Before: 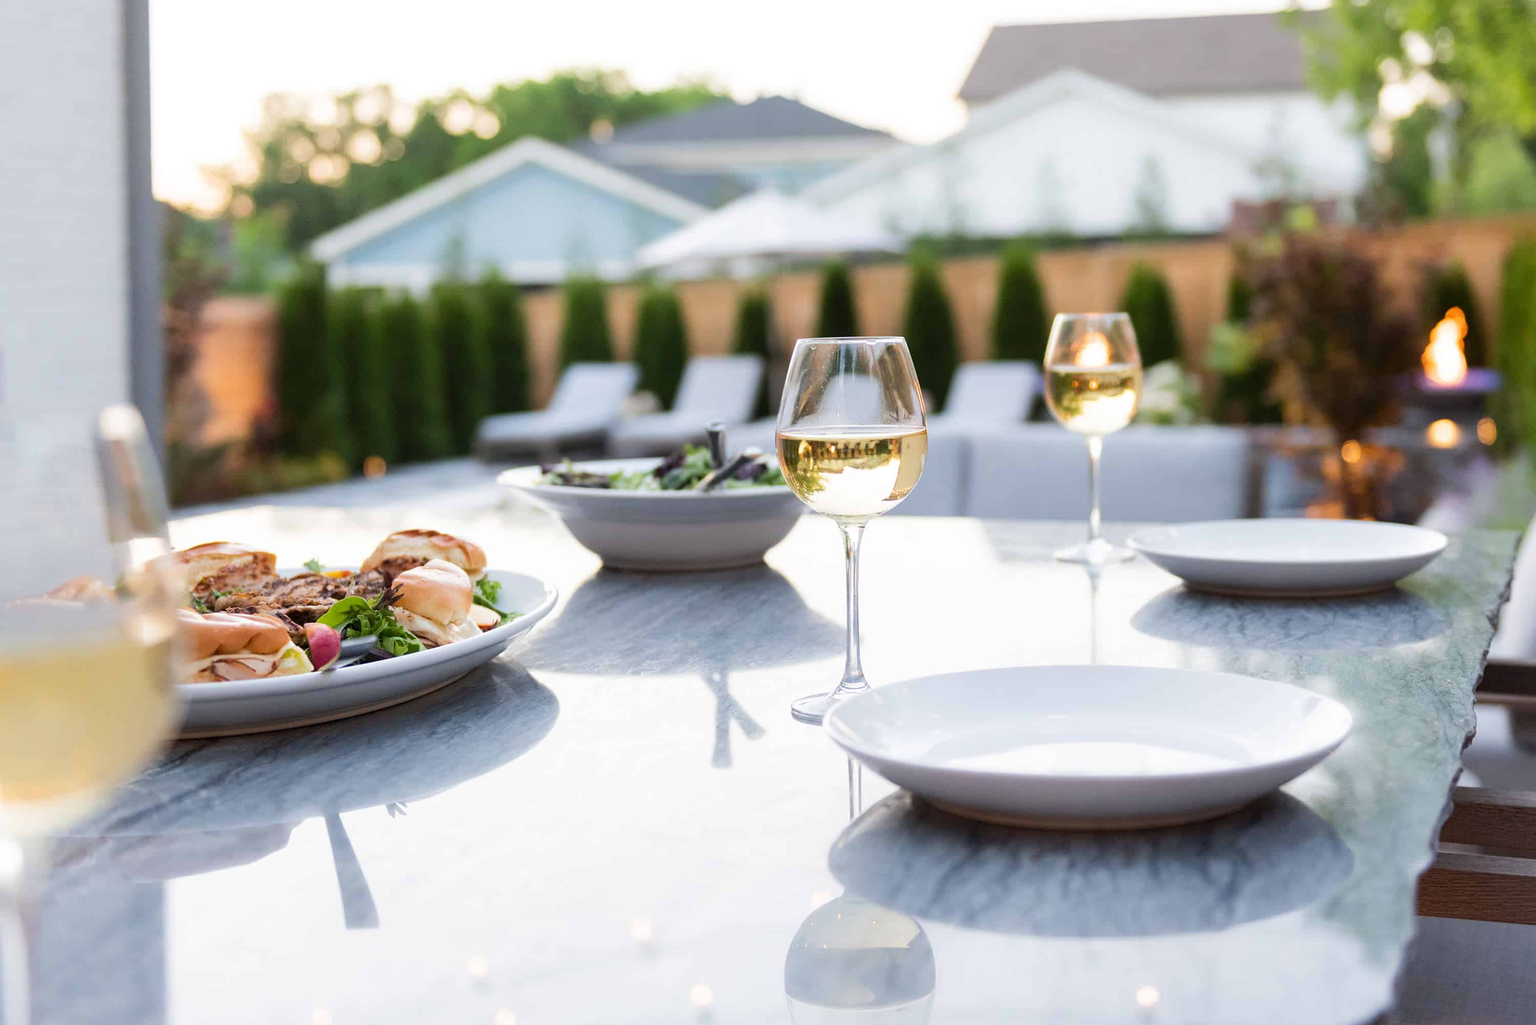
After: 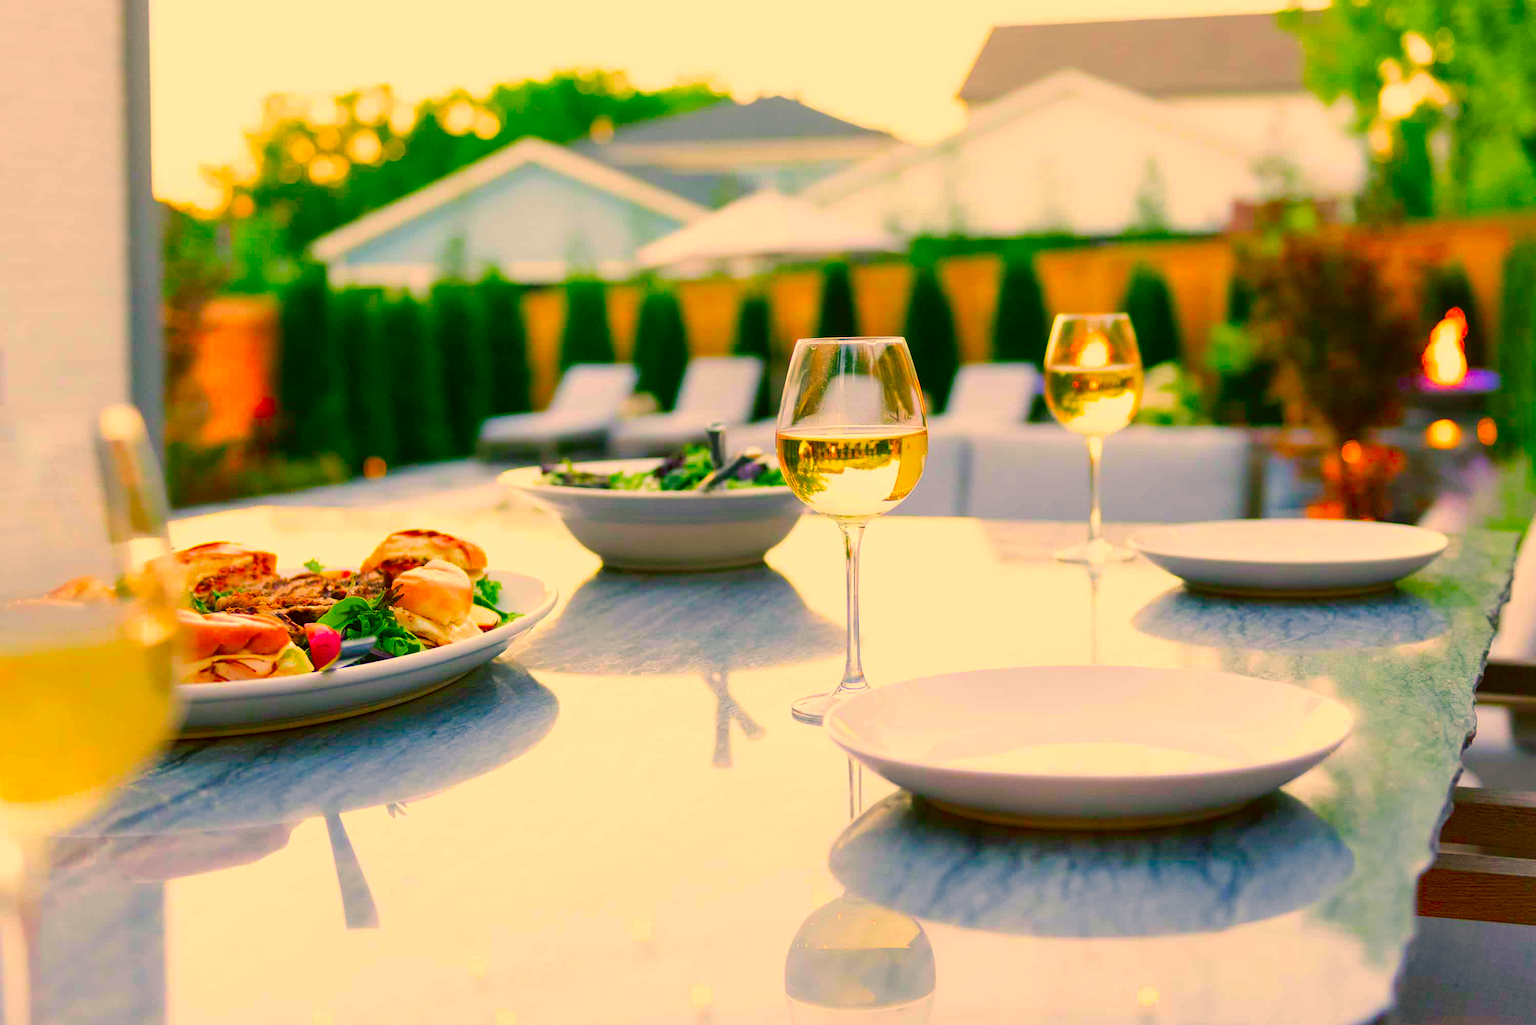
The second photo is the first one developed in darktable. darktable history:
color balance rgb: power › luminance -7.615%, power › chroma 2.298%, power › hue 221.2°, highlights gain › chroma 0.231%, highlights gain › hue 330.91°, linear chroma grading › global chroma 8.161%, perceptual saturation grading › global saturation 45.909%, perceptual saturation grading › highlights -25.468%, perceptual saturation grading › shadows 49.322%, perceptual brilliance grading › global brilliance 2.533%, perceptual brilliance grading › highlights -3.117%, perceptual brilliance grading › shadows 3.662%, global vibrance 15.128%
color correction: highlights a* 10.73, highlights b* 30.34, shadows a* 2.63, shadows b* 17.13, saturation 1.73
